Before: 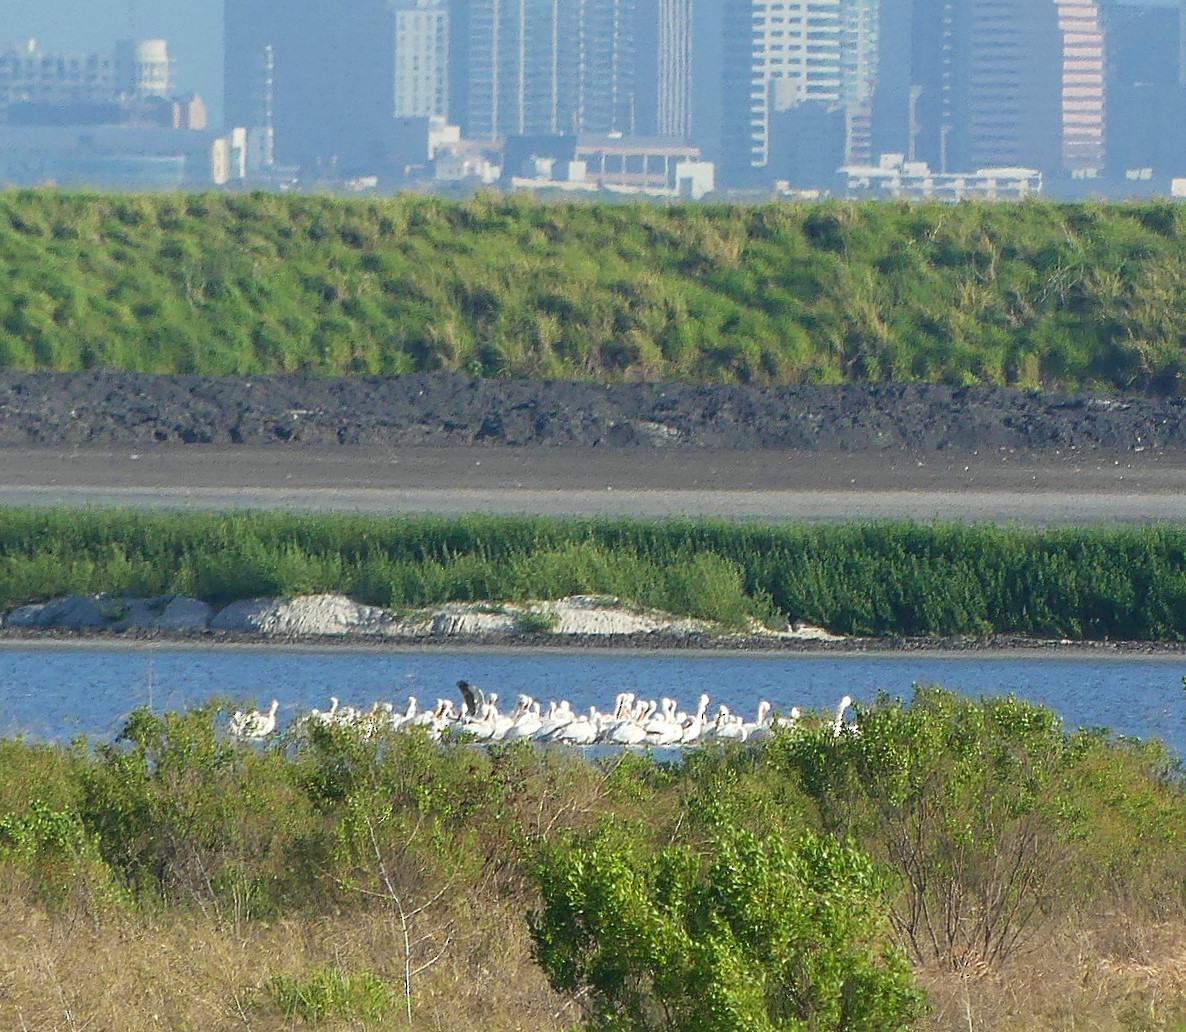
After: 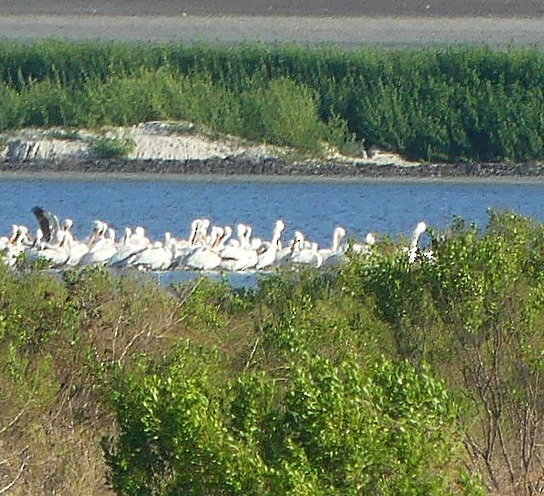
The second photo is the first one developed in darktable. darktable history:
crop: left 35.875%, top 45.98%, right 18.202%, bottom 5.919%
